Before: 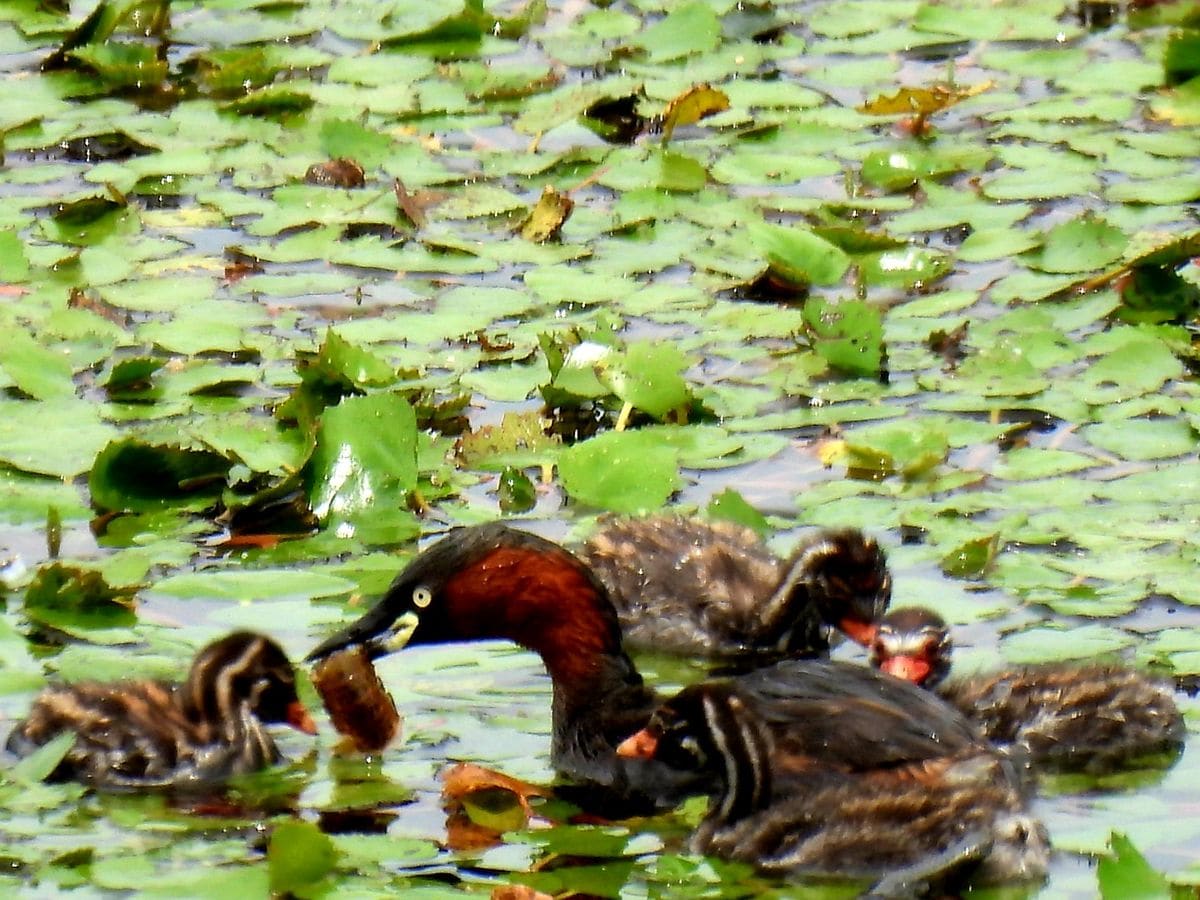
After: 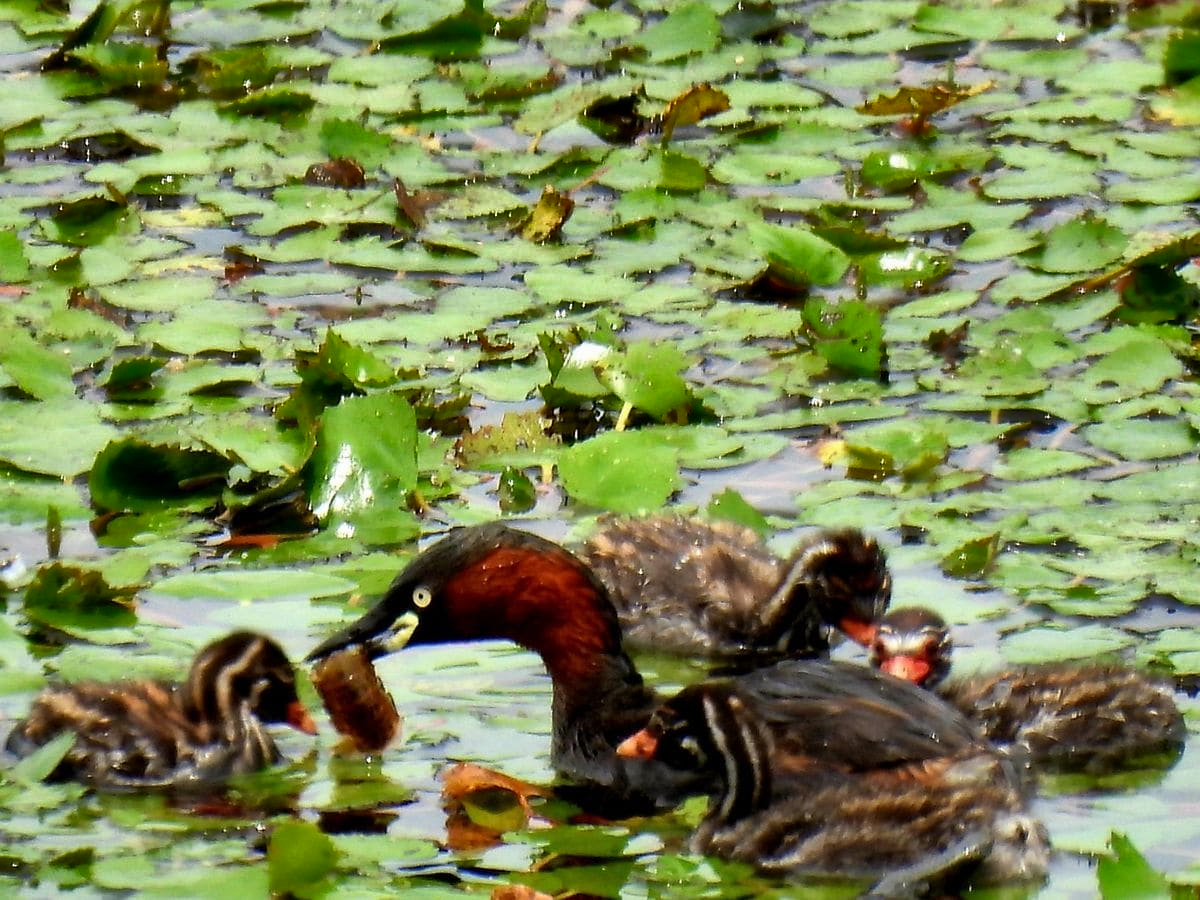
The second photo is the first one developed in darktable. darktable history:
shadows and highlights: shadows 24.25, highlights -78.07, soften with gaussian
exposure: exposure -0.014 EV, compensate highlight preservation false
